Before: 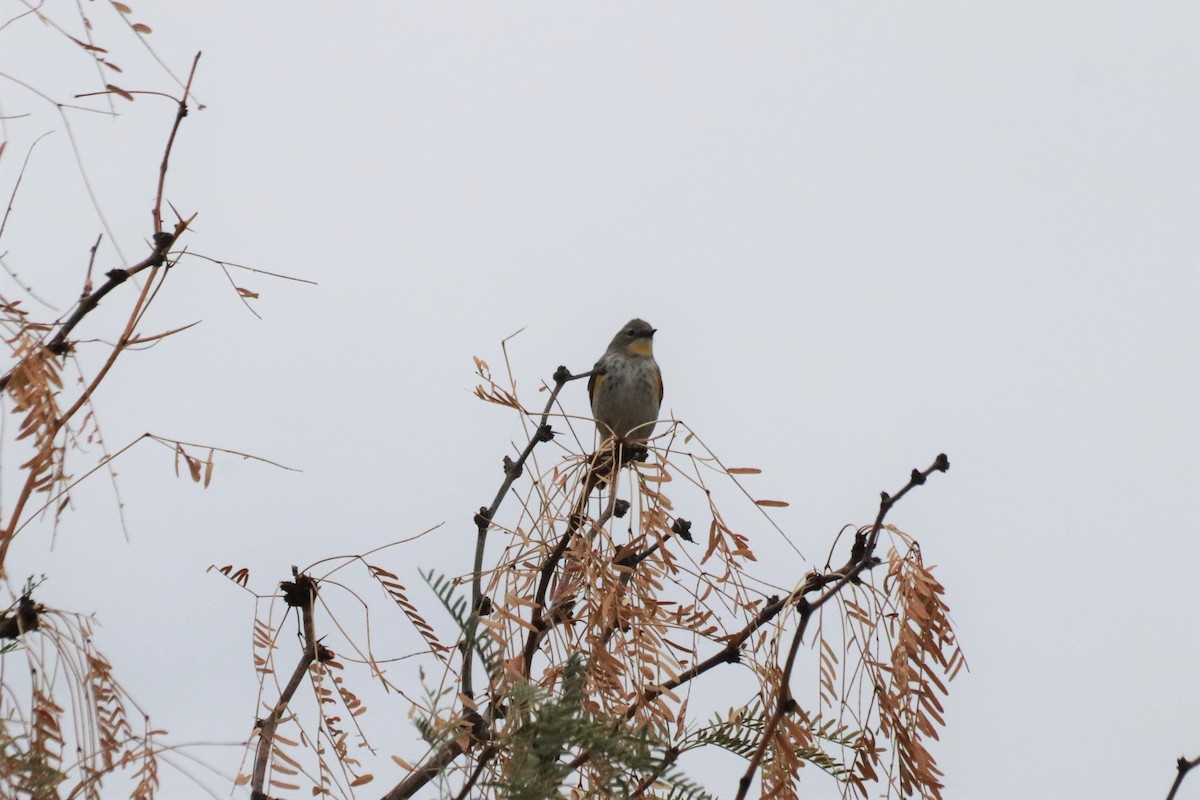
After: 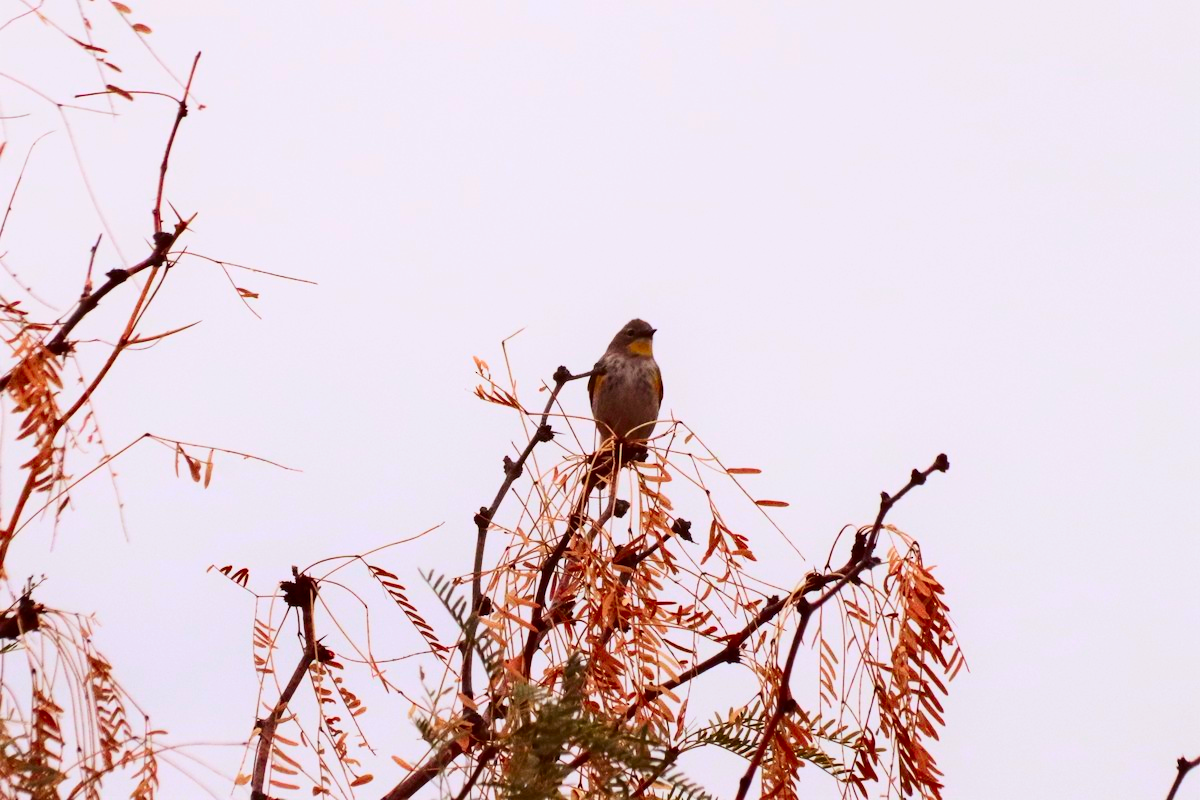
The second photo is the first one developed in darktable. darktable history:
rgb levels: mode RGB, independent channels, levels [[0, 0.474, 1], [0, 0.5, 1], [0, 0.5, 1]]
contrast brightness saturation: contrast 0.26, brightness 0.02, saturation 0.87
